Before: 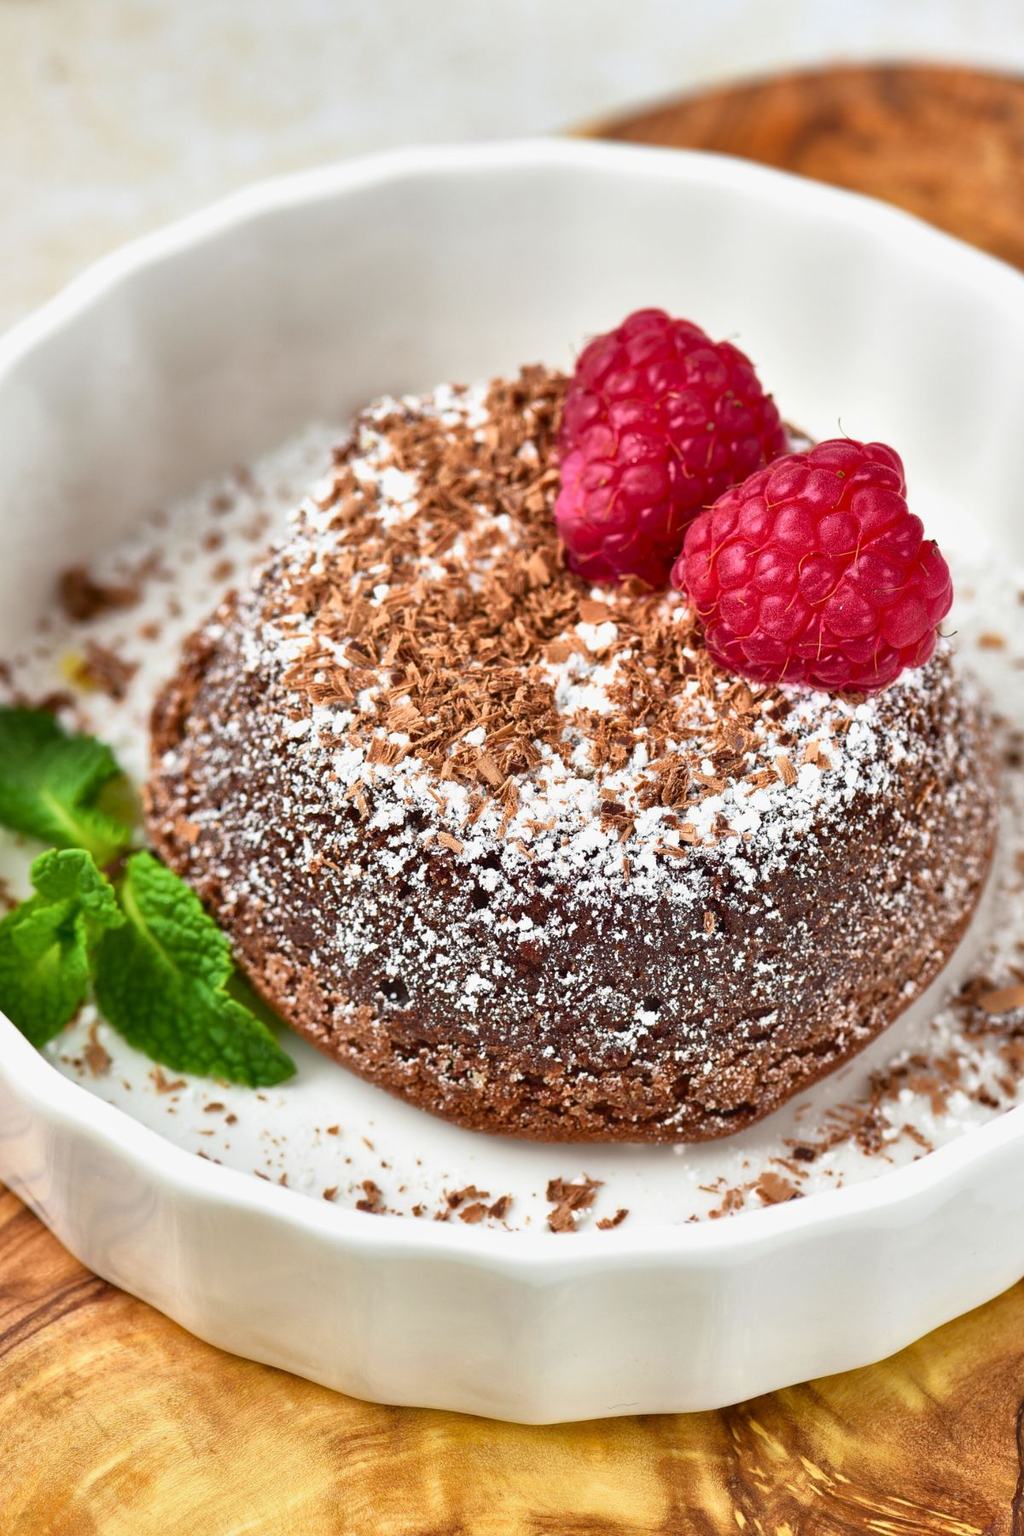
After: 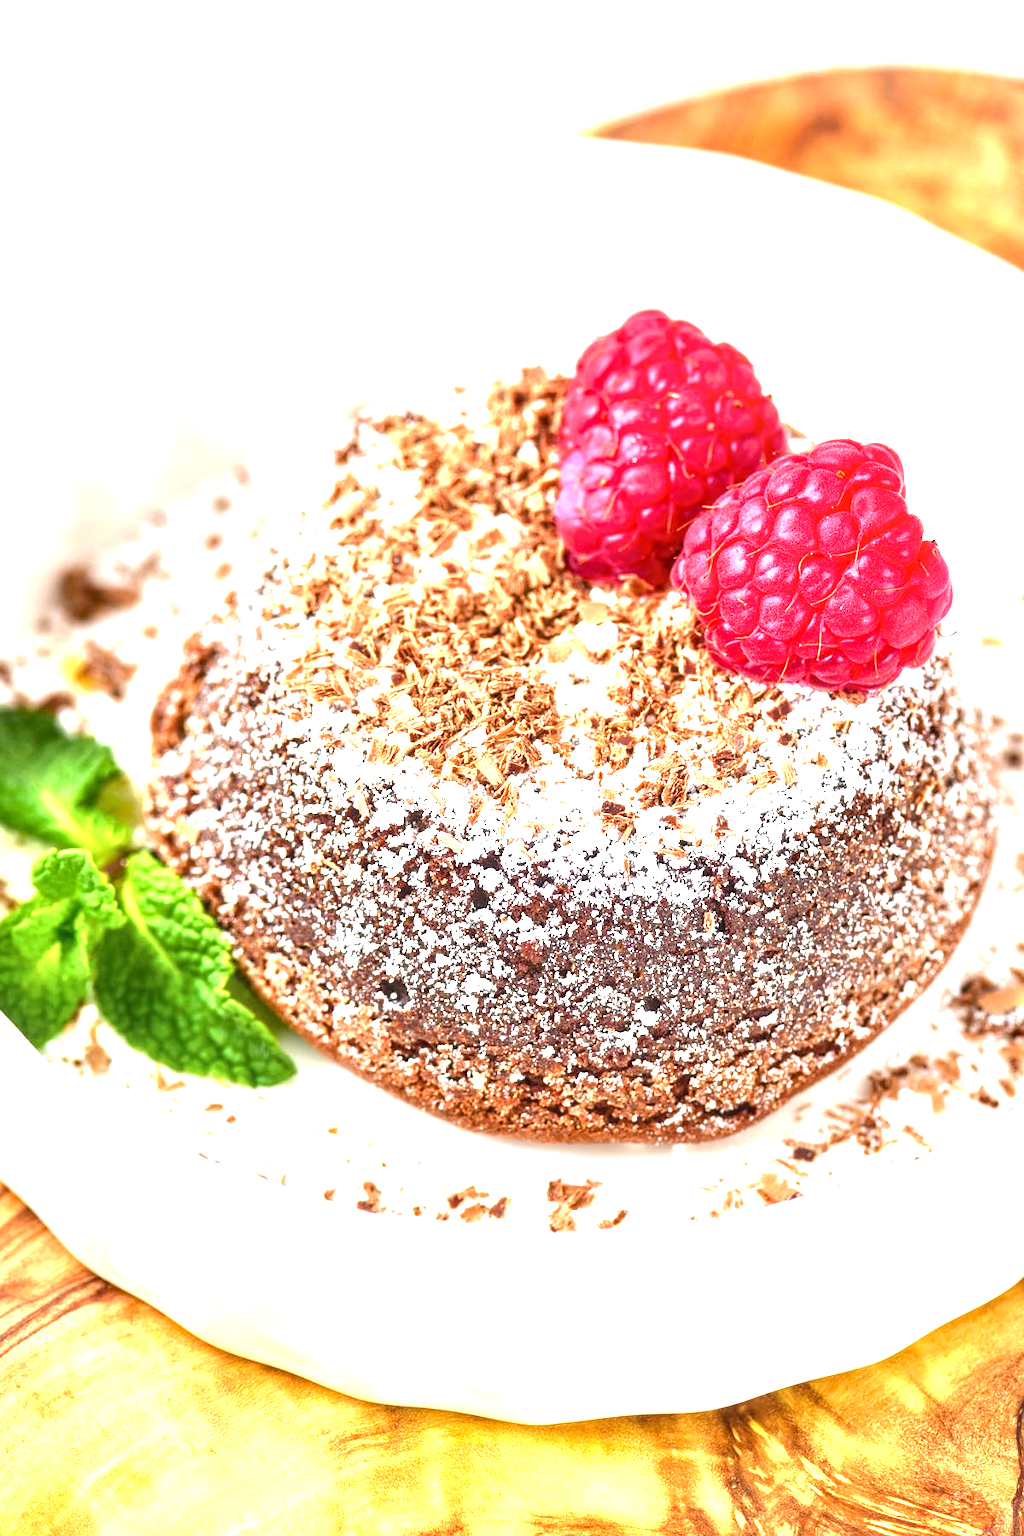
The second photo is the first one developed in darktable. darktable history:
exposure: exposure 1 EV, compensate exposure bias true, compensate highlight preservation false
tone equalizer: -8 EV -0.733 EV, -7 EV -0.67 EV, -6 EV -0.603 EV, -5 EV -0.412 EV, -3 EV 0.403 EV, -2 EV 0.6 EV, -1 EV 0.698 EV, +0 EV 0.722 EV
local contrast: detail 130%
